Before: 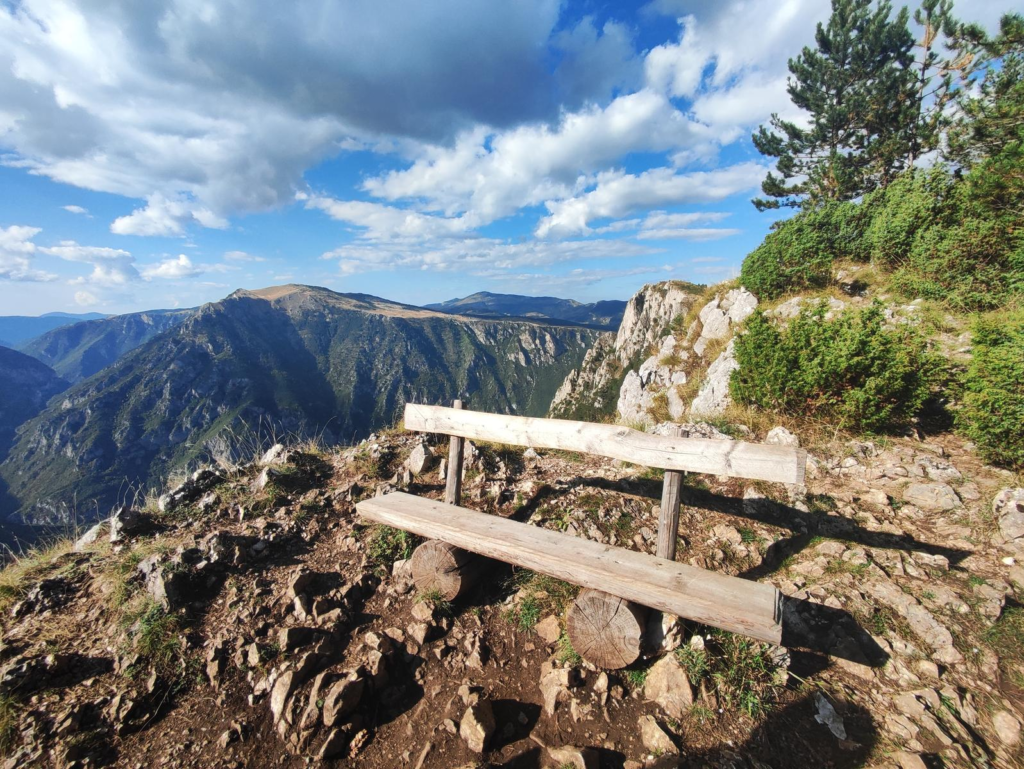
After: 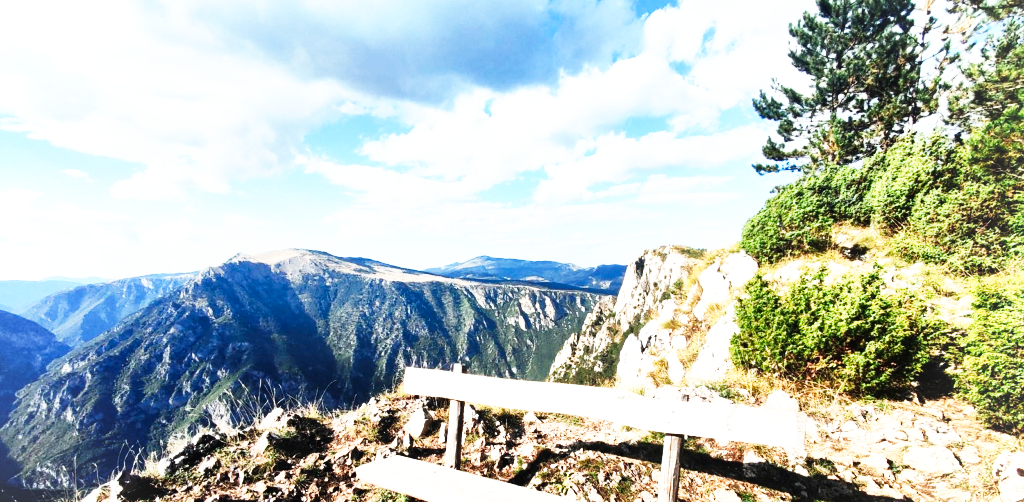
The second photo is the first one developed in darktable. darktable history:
color correction: highlights a* -0.208, highlights b* -0.076
base curve: curves: ch0 [(0, 0) (0.007, 0.004) (0.027, 0.03) (0.046, 0.07) (0.207, 0.54) (0.442, 0.872) (0.673, 0.972) (1, 1)], preserve colors none
crop and rotate: top 4.726%, bottom 29.949%
vignetting: brightness 0.05, saturation 0.002
tone equalizer: -8 EV -0.77 EV, -7 EV -0.727 EV, -6 EV -0.603 EV, -5 EV -0.362 EV, -3 EV 0.391 EV, -2 EV 0.6 EV, -1 EV 0.683 EV, +0 EV 0.758 EV, edges refinement/feathering 500, mask exposure compensation -1.57 EV, preserve details no
